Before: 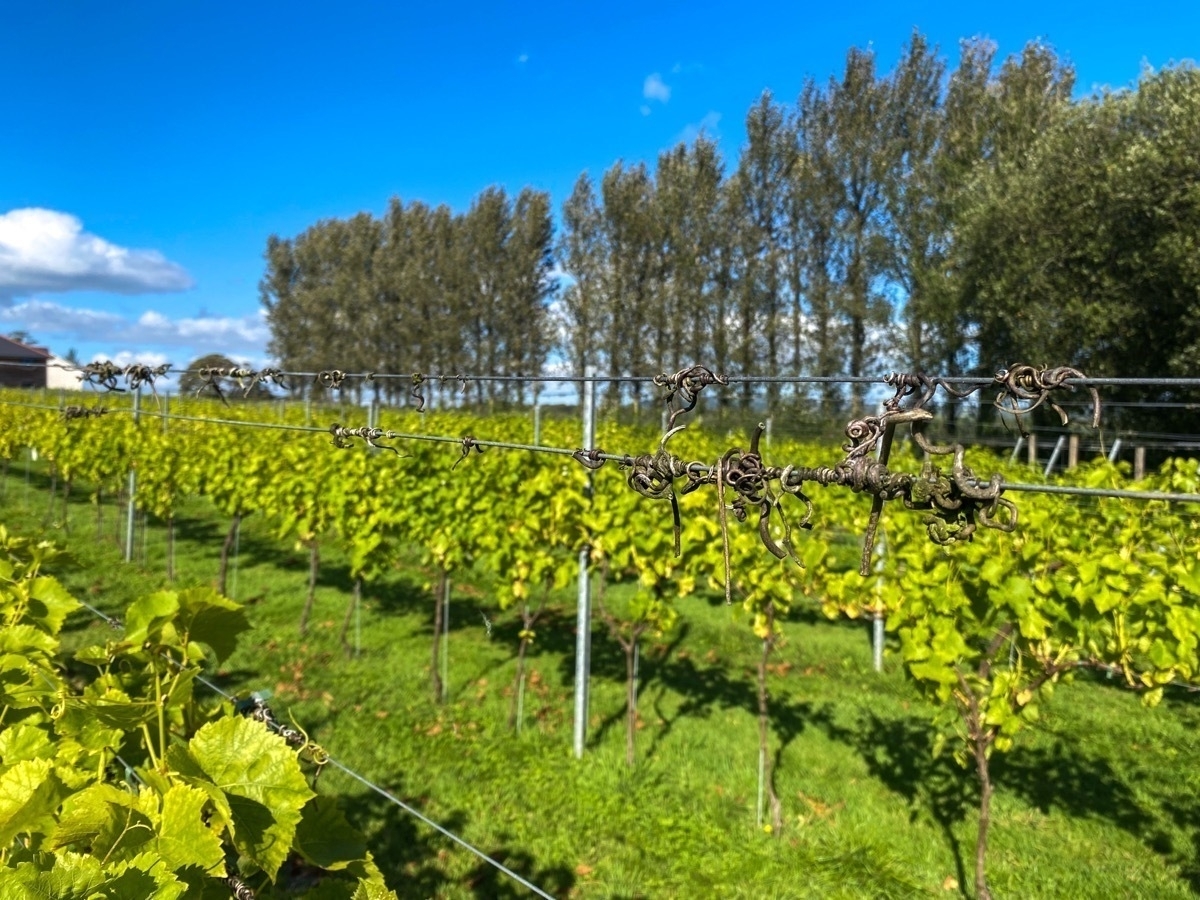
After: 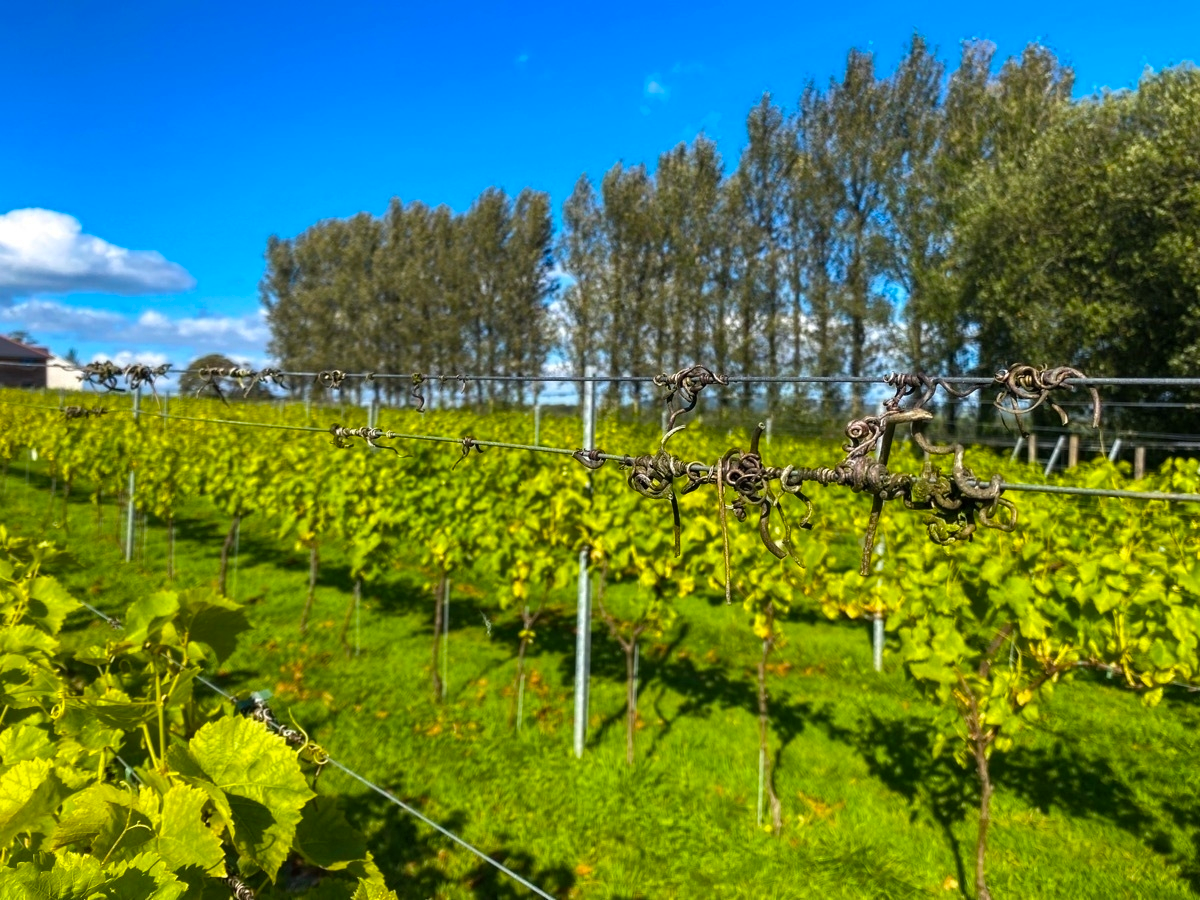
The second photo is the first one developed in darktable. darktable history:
shadows and highlights: soften with gaussian
color balance rgb: perceptual saturation grading › global saturation 30.327%
